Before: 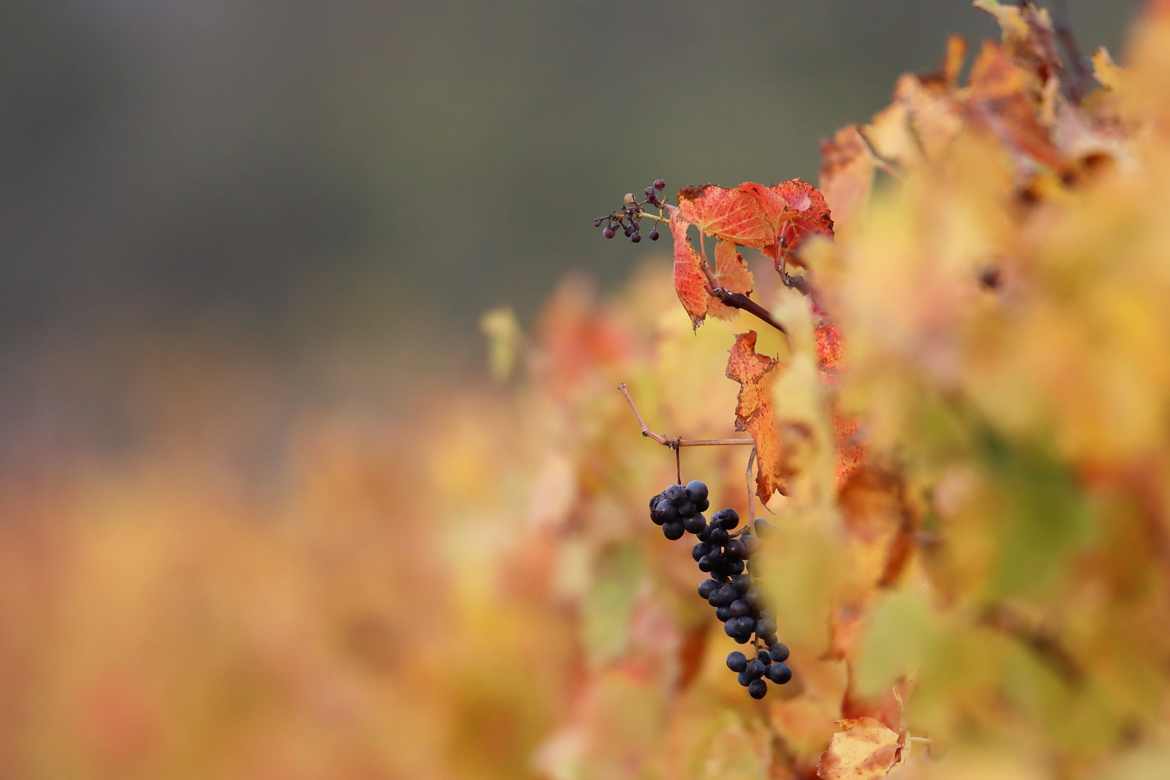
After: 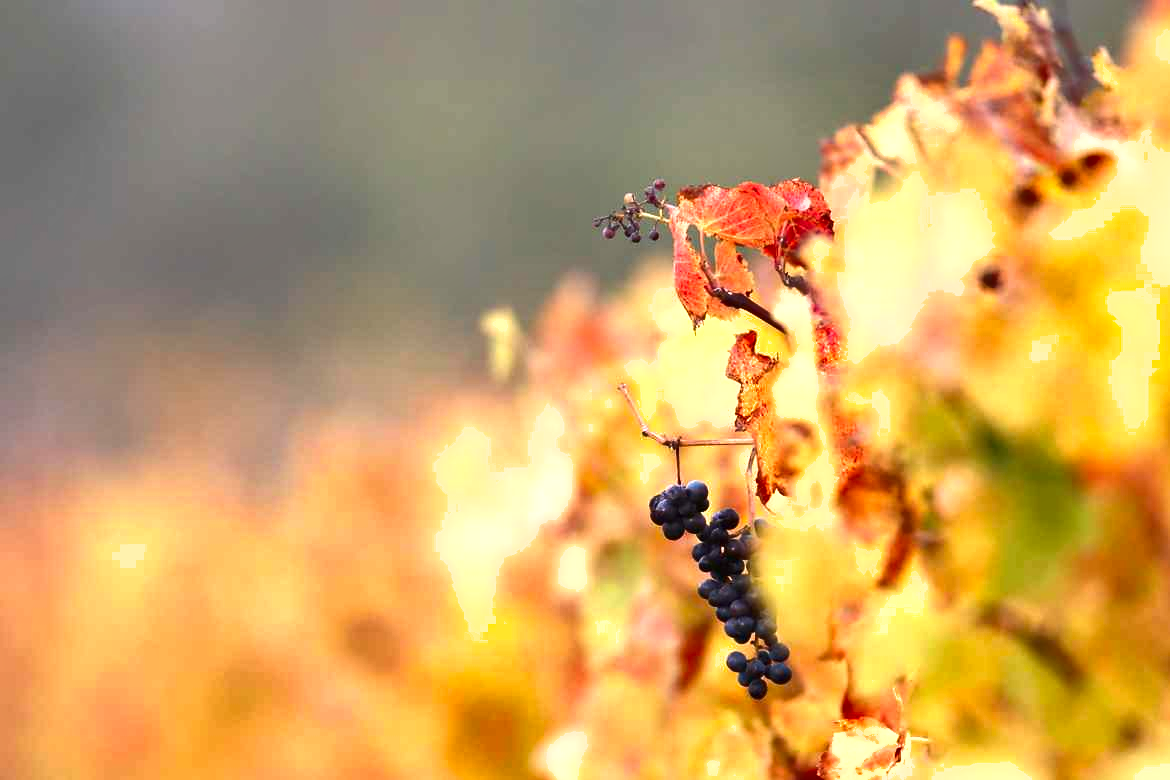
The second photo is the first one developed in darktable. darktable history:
shadows and highlights: low approximation 0.01, soften with gaussian
exposure: black level correction 0, exposure 1.199 EV, compensate highlight preservation false
